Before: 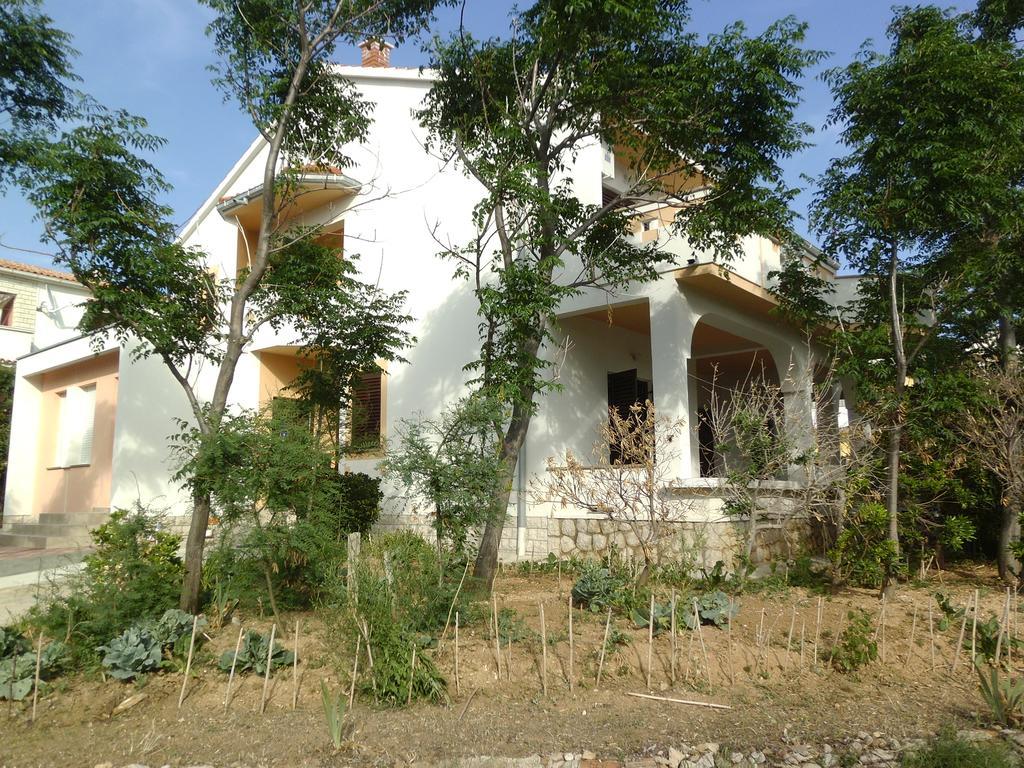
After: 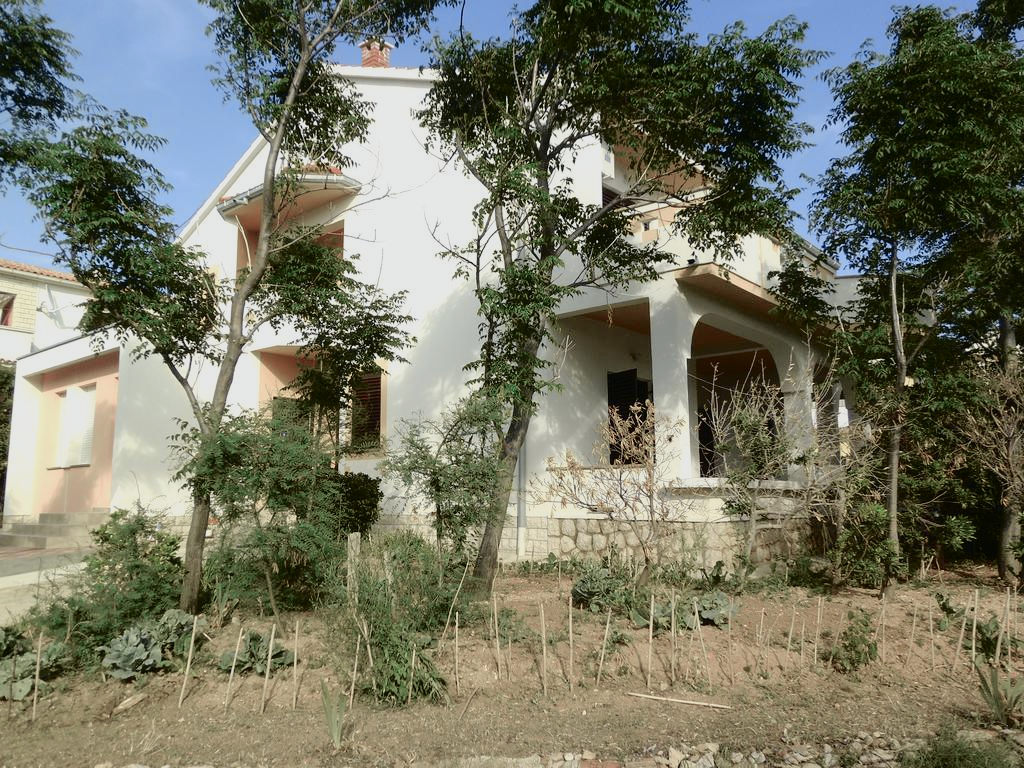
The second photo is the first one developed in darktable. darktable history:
tone curve: curves: ch0 [(0, 0.009) (0.105, 0.054) (0.195, 0.132) (0.289, 0.278) (0.384, 0.391) (0.513, 0.53) (0.66, 0.667) (0.895, 0.863) (1, 0.919)]; ch1 [(0, 0) (0.161, 0.092) (0.35, 0.33) (0.403, 0.395) (0.456, 0.469) (0.502, 0.499) (0.519, 0.514) (0.576, 0.584) (0.642, 0.658) (0.701, 0.742) (1, 0.942)]; ch2 [(0, 0) (0.371, 0.362) (0.437, 0.437) (0.501, 0.5) (0.53, 0.528) (0.569, 0.564) (0.619, 0.58) (0.883, 0.752) (1, 0.929)], color space Lab, independent channels, preserve colors none
